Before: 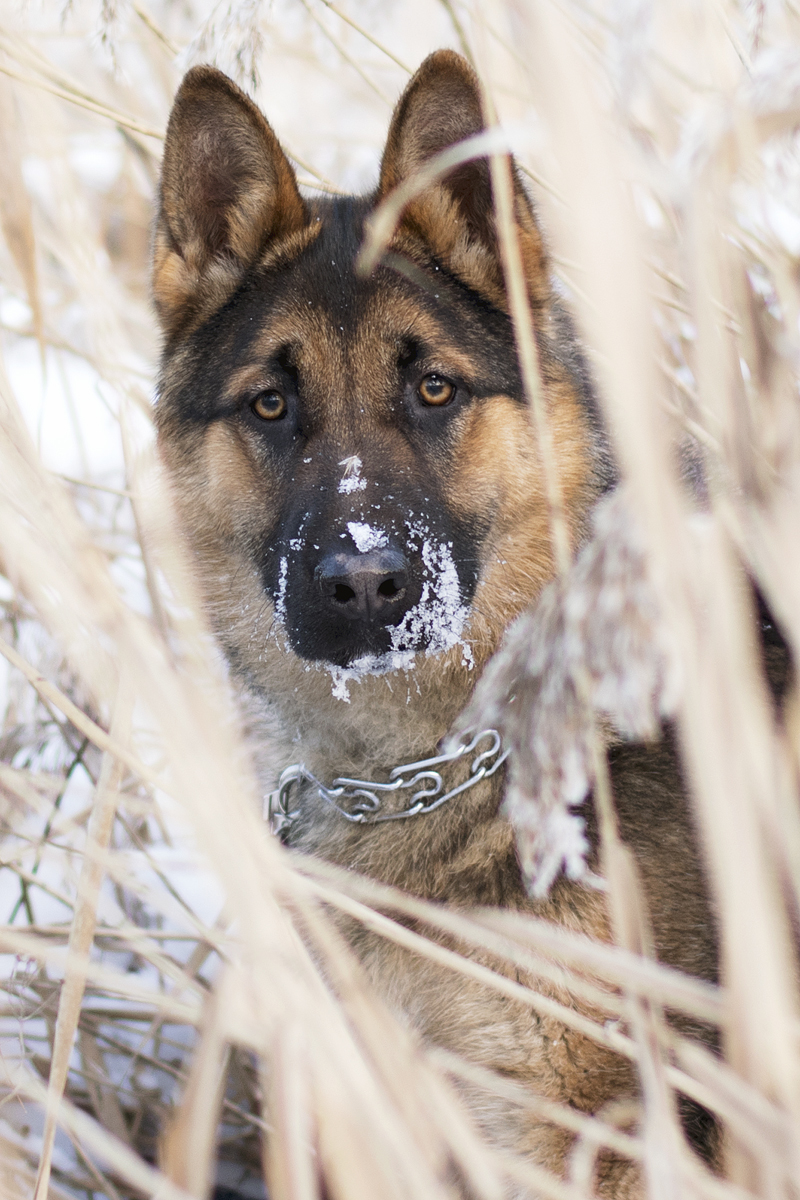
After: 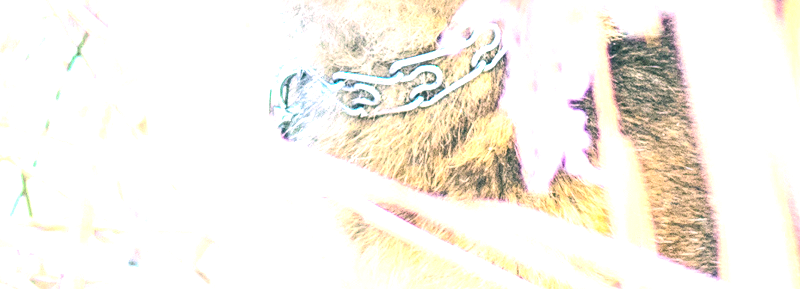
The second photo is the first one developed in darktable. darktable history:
crop and rotate: top 58.89%, bottom 17.019%
exposure: black level correction 0, exposure 1.105 EV, compensate highlight preservation false
local contrast: on, module defaults
contrast brightness saturation: contrast 0.198, brightness 0.156, saturation 0.22
color balance rgb: shadows lift › chroma 2.033%, shadows lift › hue 217.59°, power › luminance -7.829%, power › chroma 2.252%, power › hue 222.43°, global offset › luminance 1.966%, perceptual saturation grading › global saturation 9.676%, global vibrance 50.378%
sharpen: on, module defaults
tone equalizer: -8 EV -1.09 EV, -7 EV -1 EV, -6 EV -0.869 EV, -5 EV -0.544 EV, -3 EV 0.599 EV, -2 EV 0.843 EV, -1 EV 0.993 EV, +0 EV 1.08 EV
